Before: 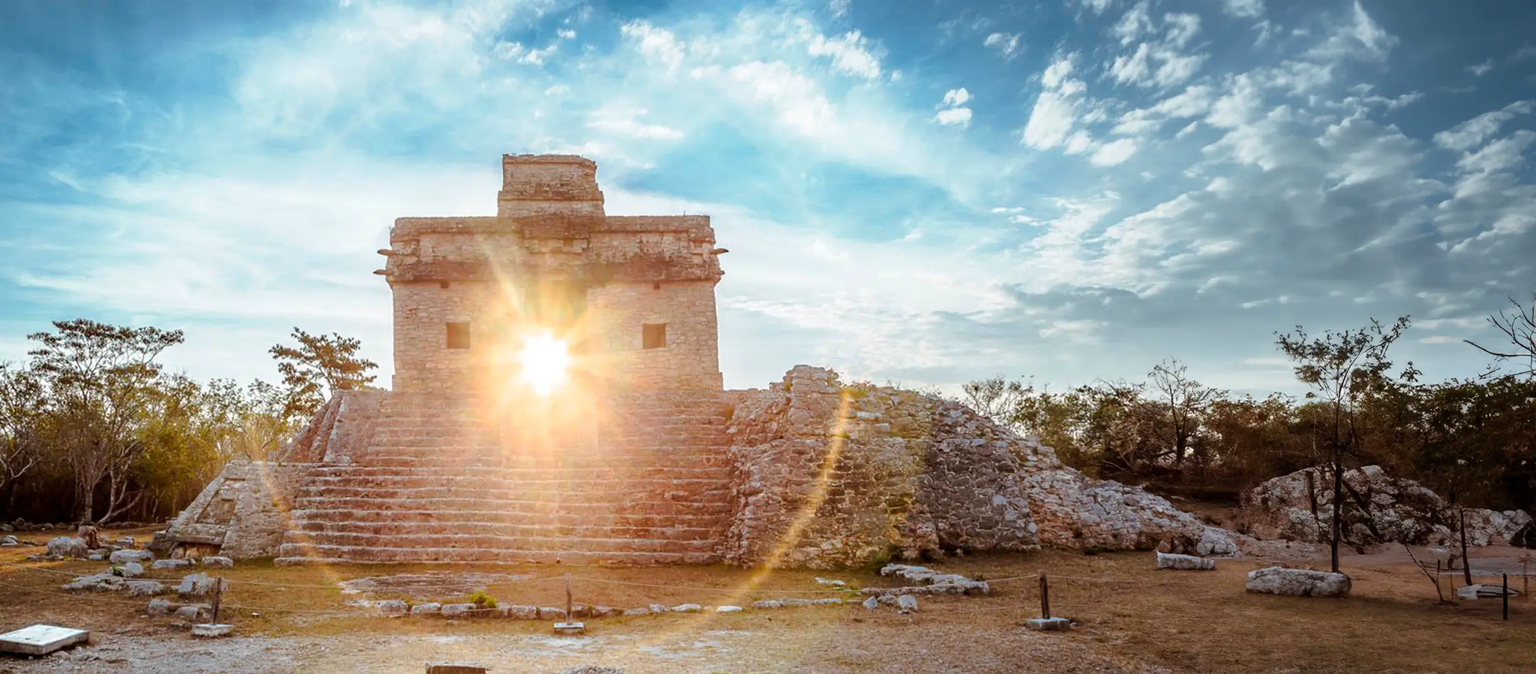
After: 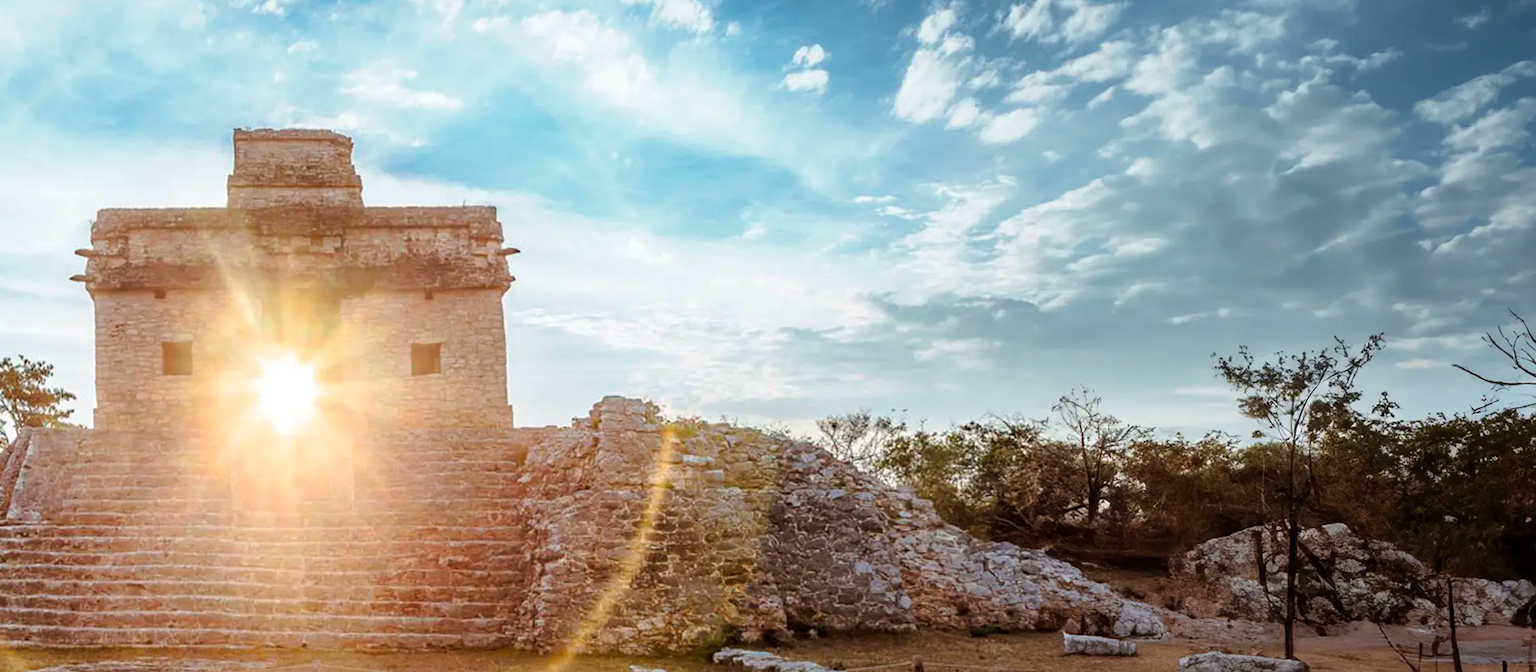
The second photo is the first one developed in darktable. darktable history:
velvia: strength 9.25%
crop and rotate: left 20.74%, top 7.912%, right 0.375%, bottom 13.378%
base curve: curves: ch0 [(0, 0) (0.283, 0.295) (1, 1)], preserve colors none
